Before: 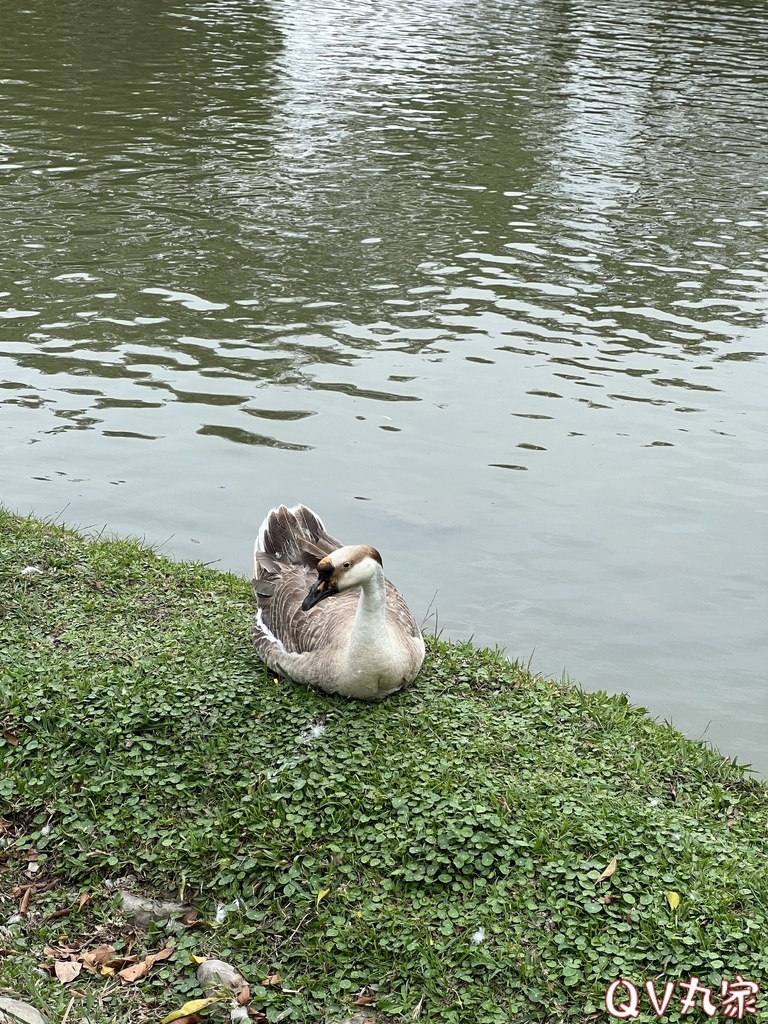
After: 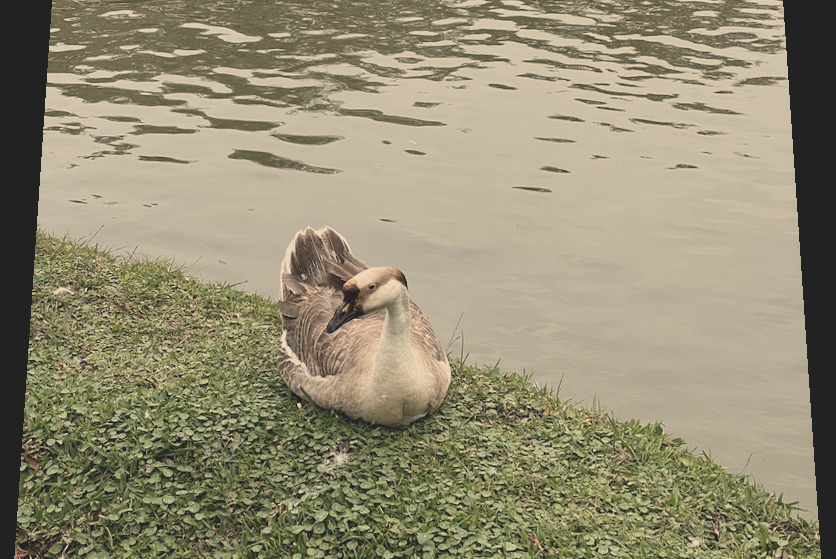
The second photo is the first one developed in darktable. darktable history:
crop and rotate: top 23.043%, bottom 23.437%
contrast brightness saturation: contrast -0.26, saturation -0.43
rotate and perspective: rotation 0.128°, lens shift (vertical) -0.181, lens shift (horizontal) -0.044, shear 0.001, automatic cropping off
white balance: red 1.138, green 0.996, blue 0.812
